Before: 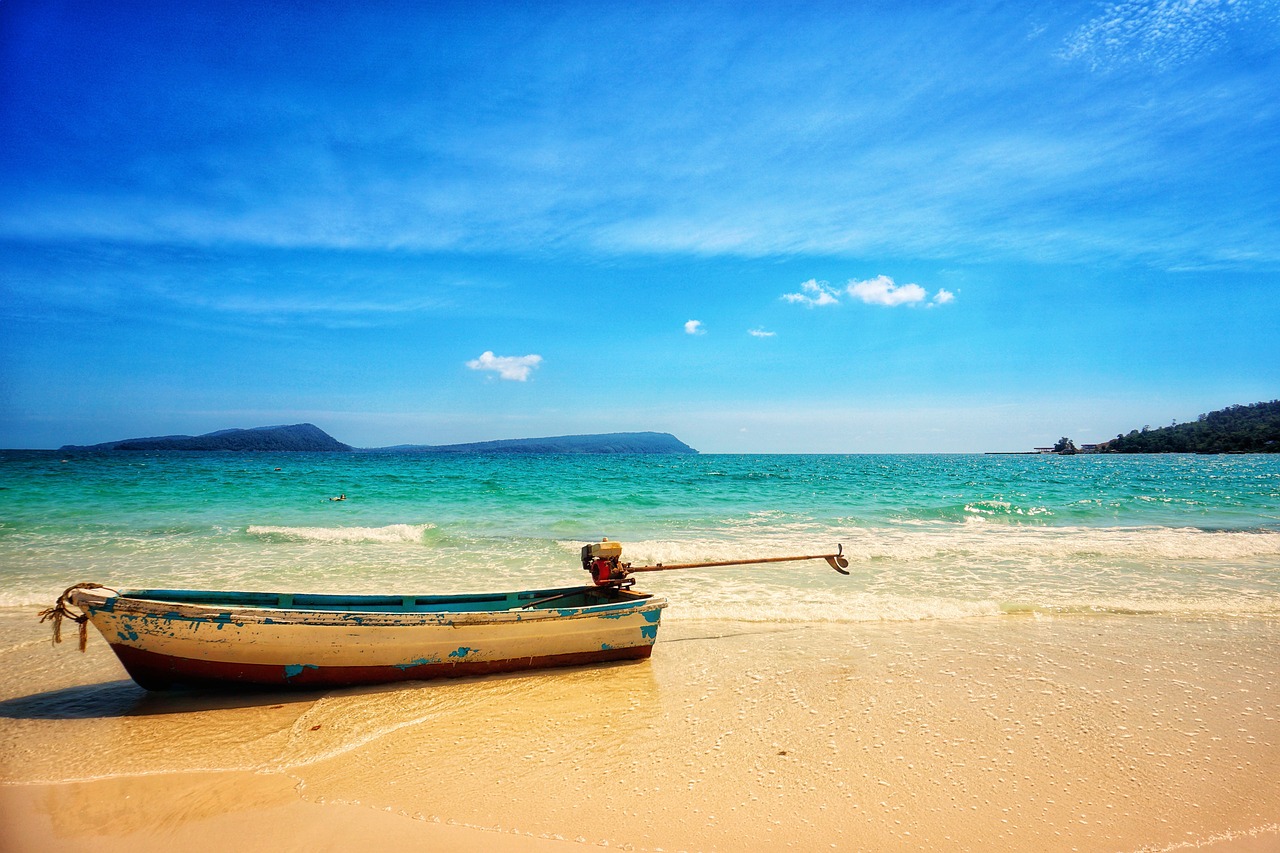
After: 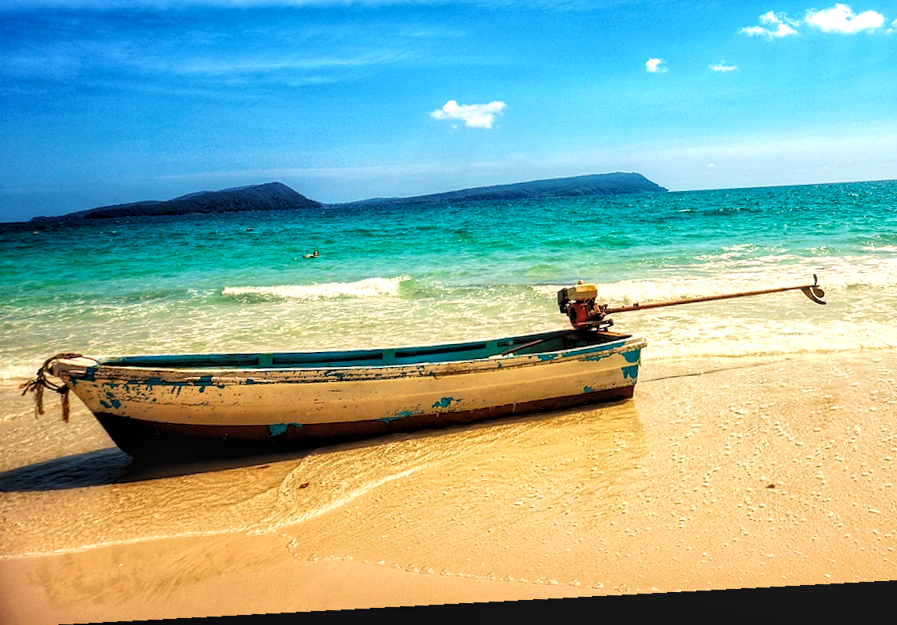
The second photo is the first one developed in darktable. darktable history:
levels: levels [0.052, 0.496, 0.908]
crop and rotate: angle -0.82°, left 3.85%, top 31.828%, right 27.992%
velvia: on, module defaults
local contrast: detail 130%
rotate and perspective: rotation -4.2°, shear 0.006, automatic cropping off
